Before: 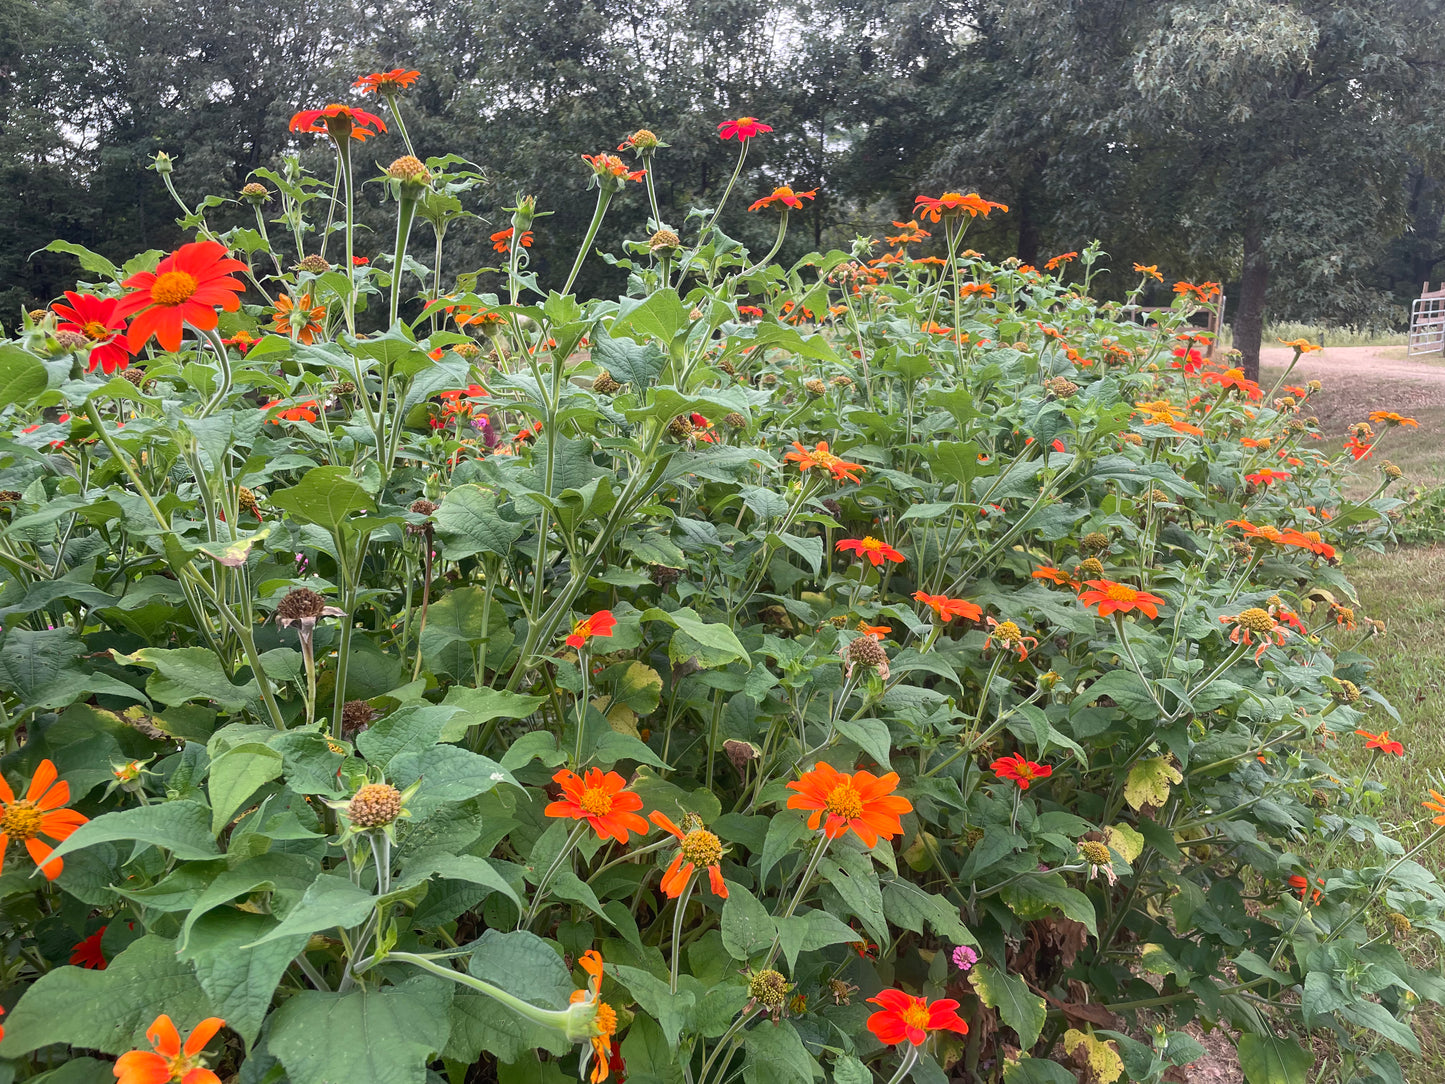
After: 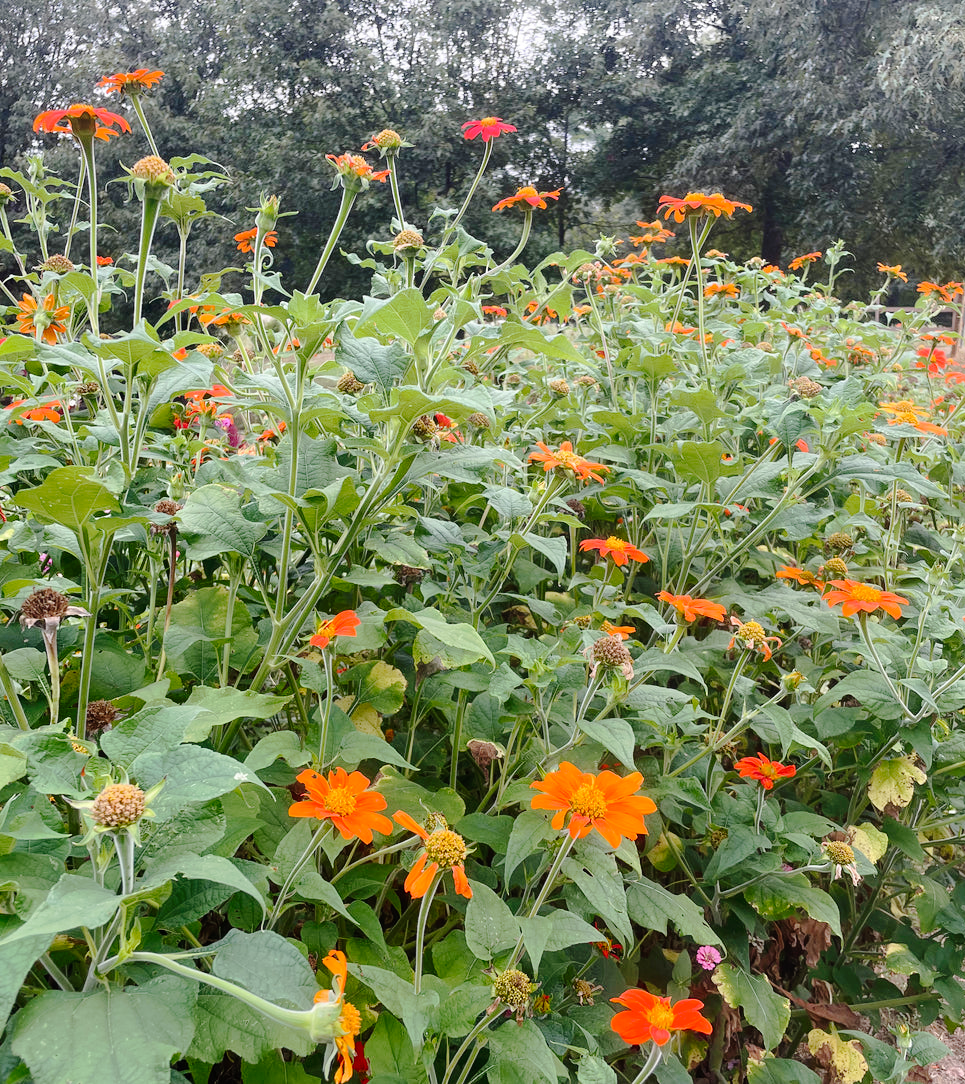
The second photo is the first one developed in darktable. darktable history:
crop and rotate: left 17.732%, right 15.423%
tone curve: curves: ch0 [(0, 0) (0.003, 0.002) (0.011, 0.008) (0.025, 0.016) (0.044, 0.026) (0.069, 0.04) (0.1, 0.061) (0.136, 0.104) (0.177, 0.15) (0.224, 0.22) (0.277, 0.307) (0.335, 0.399) (0.399, 0.492) (0.468, 0.575) (0.543, 0.638) (0.623, 0.701) (0.709, 0.778) (0.801, 0.85) (0.898, 0.934) (1, 1)], preserve colors none
